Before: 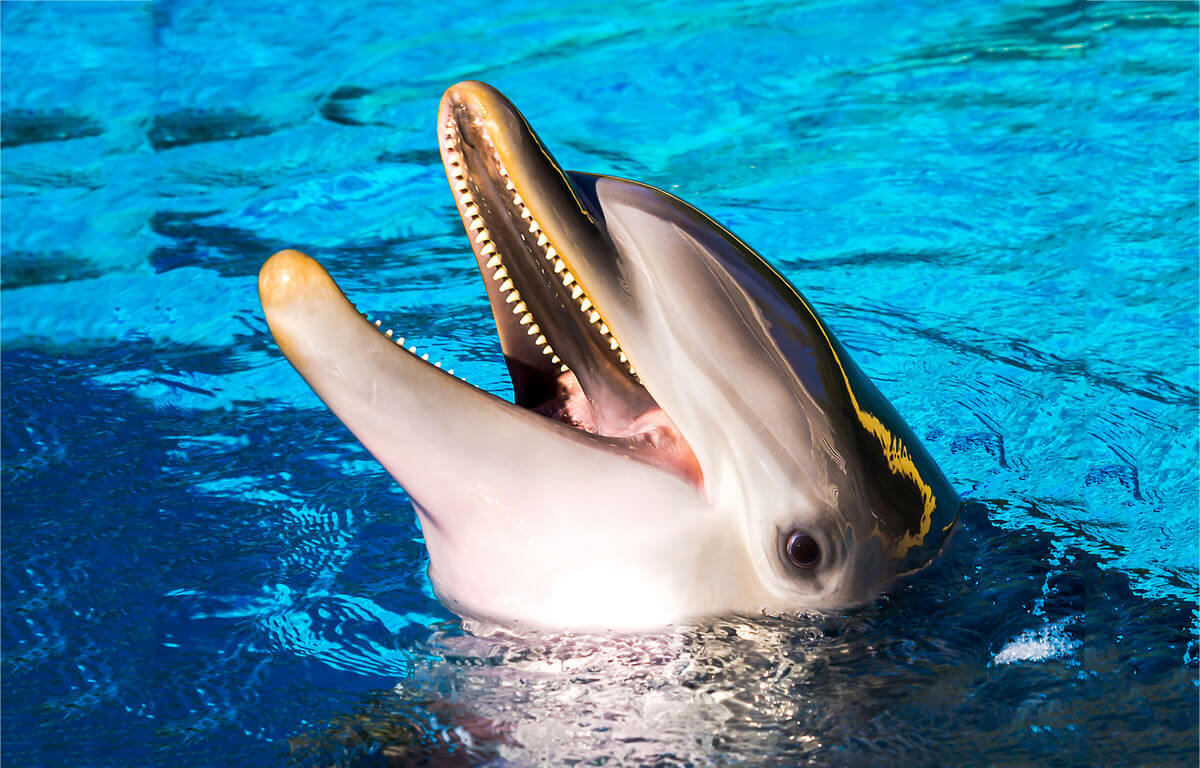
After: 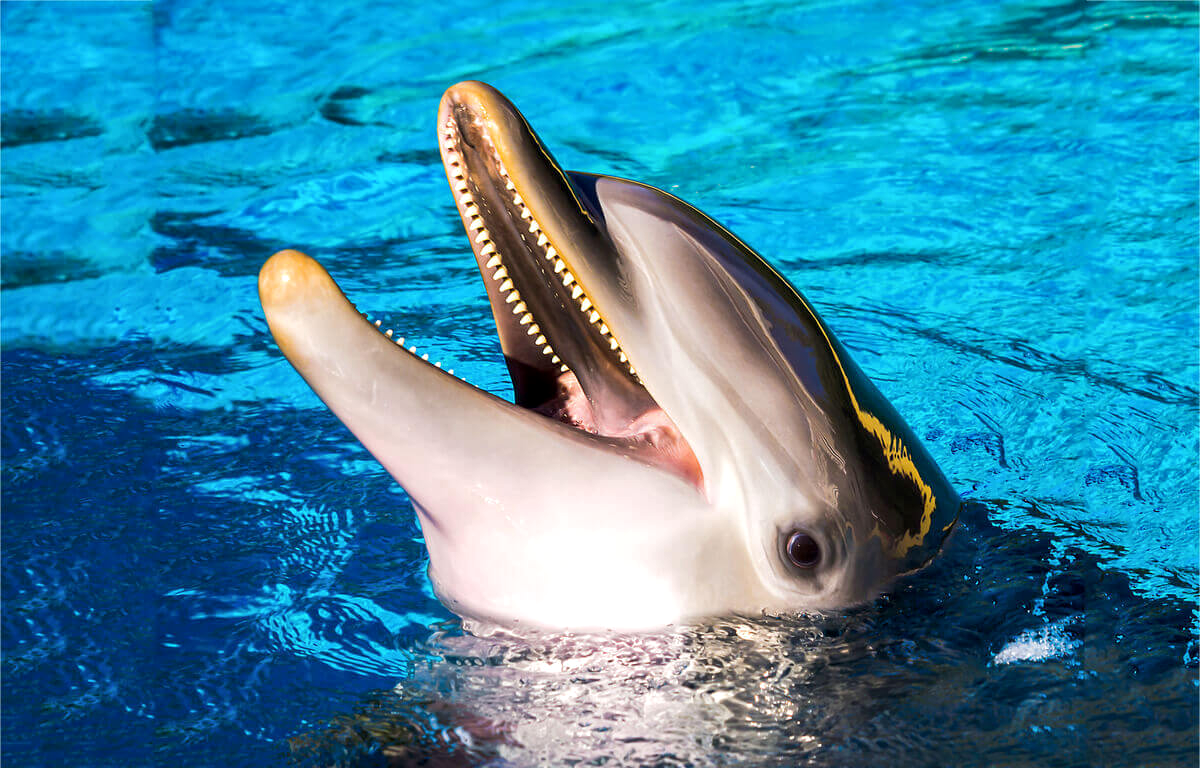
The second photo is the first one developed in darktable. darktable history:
tone equalizer: edges refinement/feathering 500, mask exposure compensation -1.57 EV, preserve details no
local contrast: highlights 103%, shadows 99%, detail 120%, midtone range 0.2
